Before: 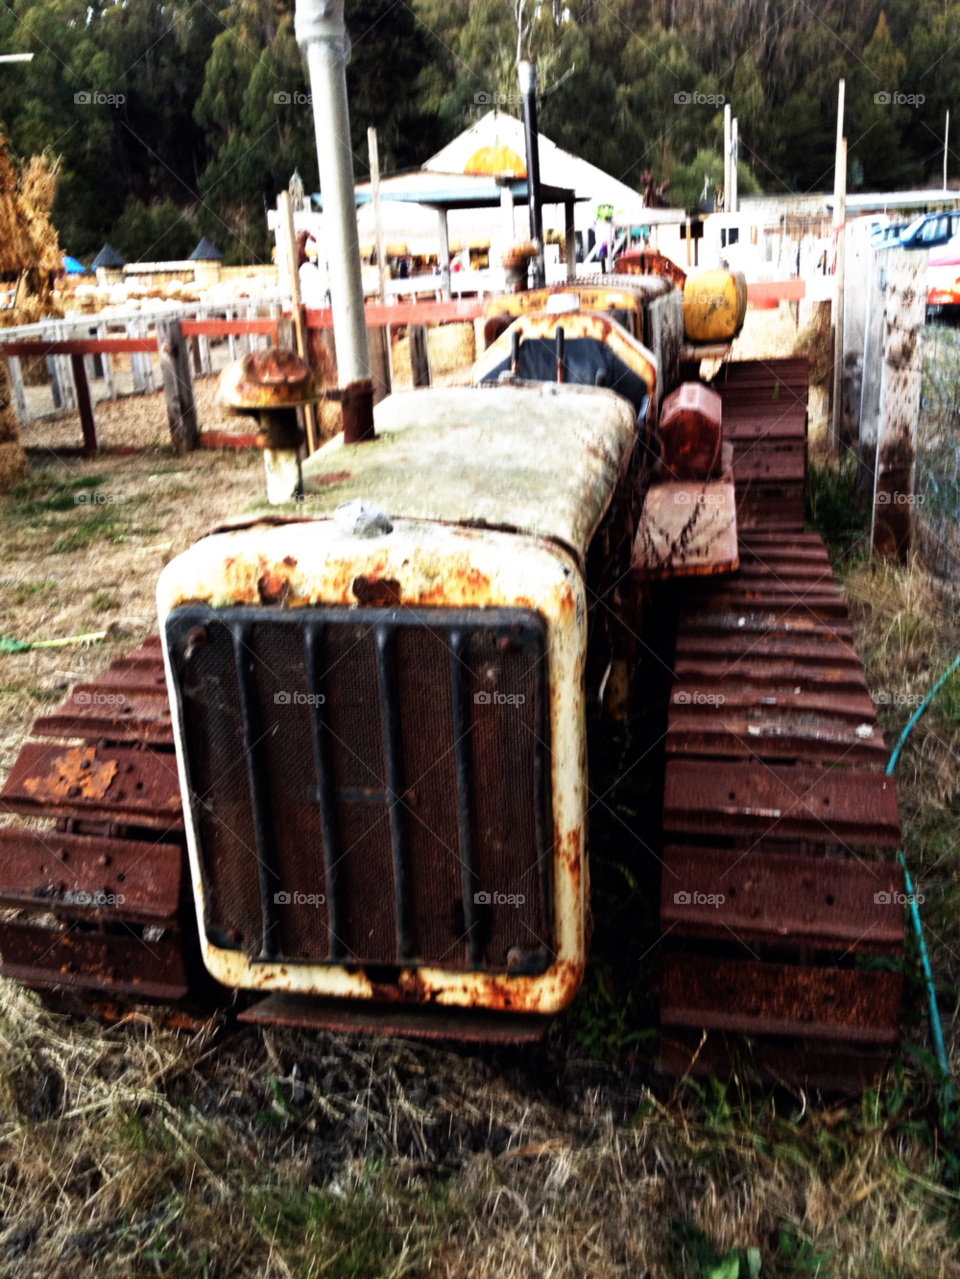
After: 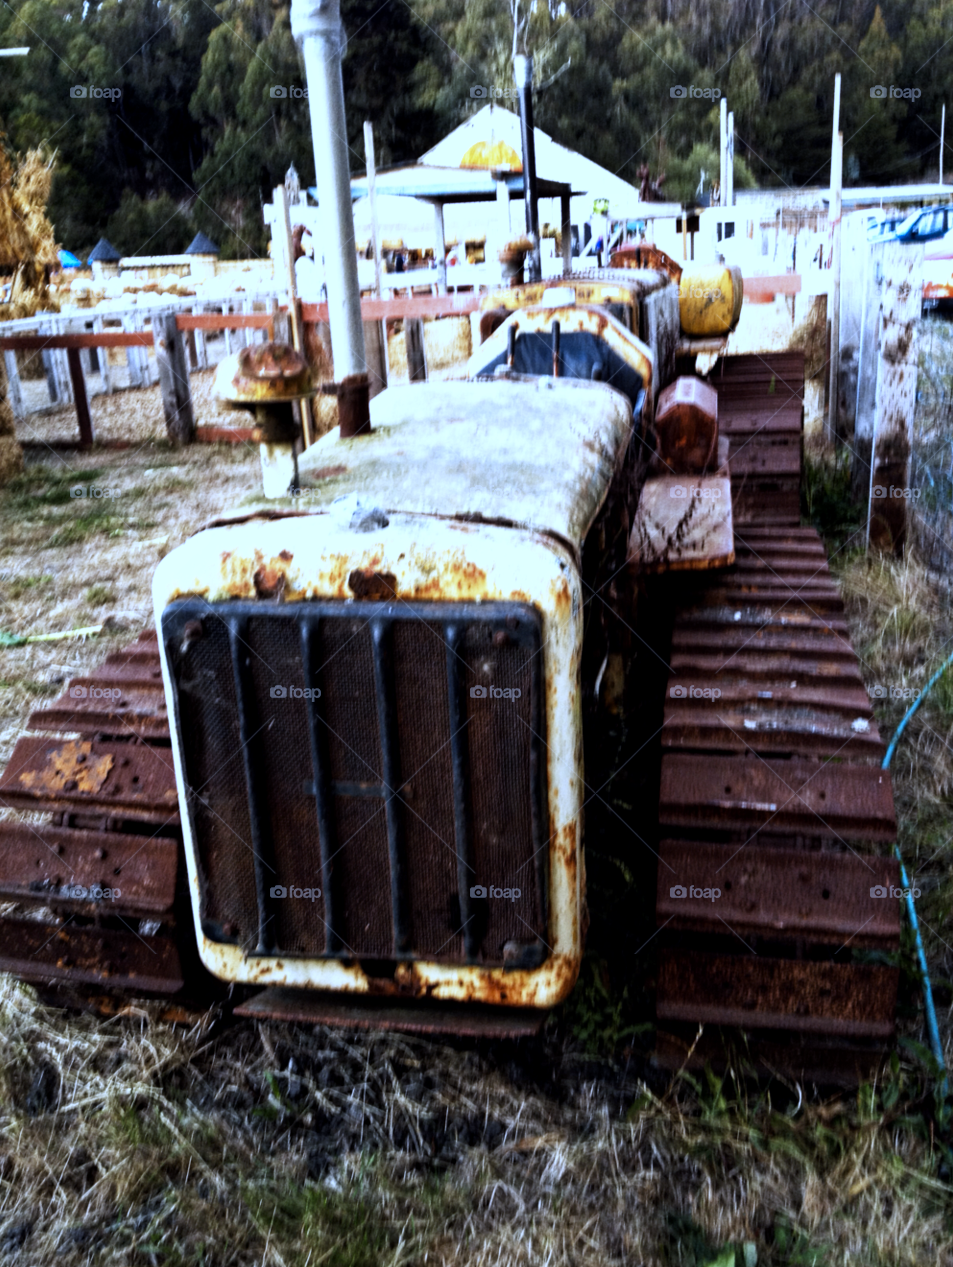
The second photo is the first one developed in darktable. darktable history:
color contrast: green-magenta contrast 0.8, blue-yellow contrast 1.1, unbound 0
local contrast: highlights 100%, shadows 100%, detail 120%, midtone range 0.2
white balance: red 0.871, blue 1.249
crop: left 0.434%, top 0.485%, right 0.244%, bottom 0.386%
